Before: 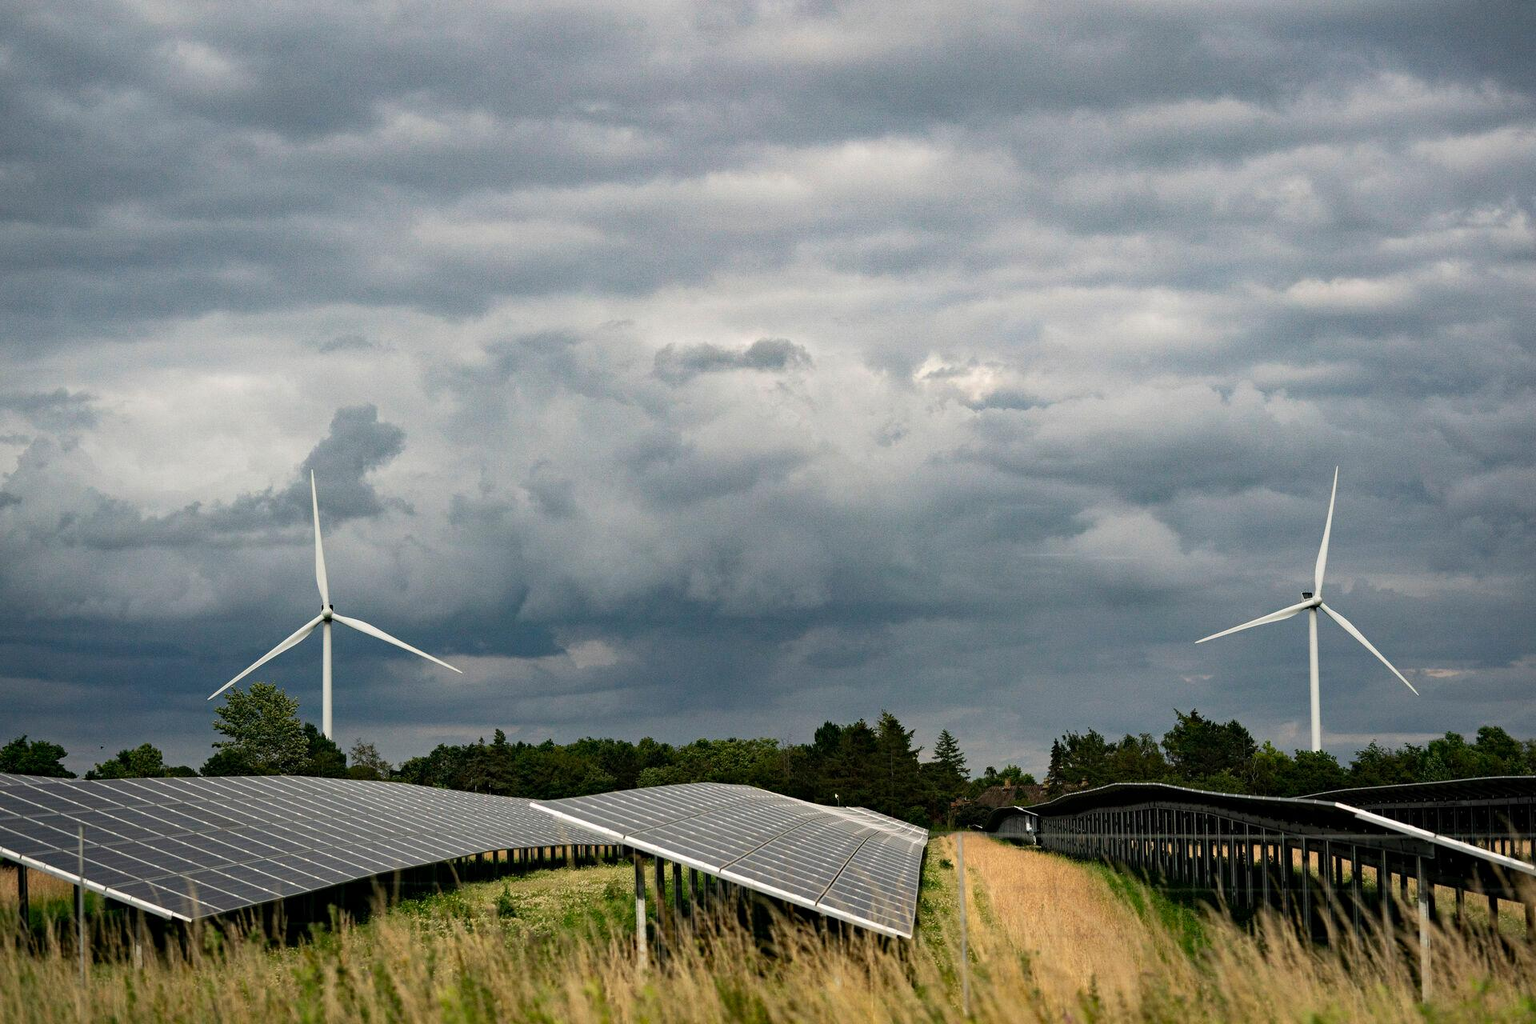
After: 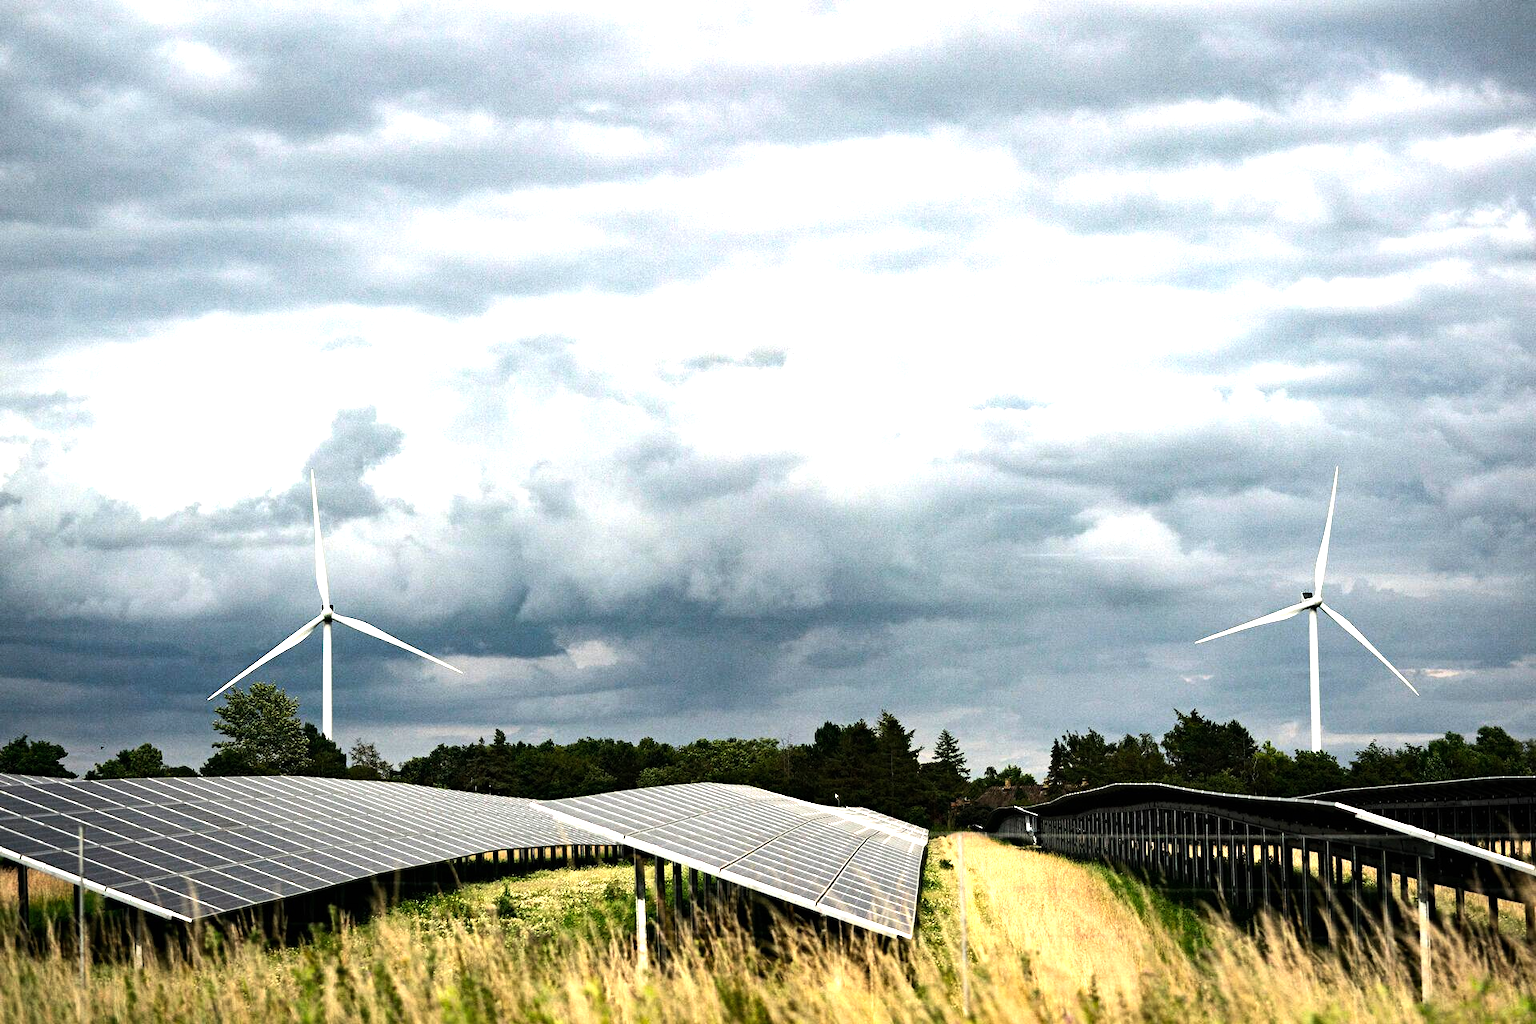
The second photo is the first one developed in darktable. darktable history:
exposure: black level correction 0, exposure 0.5 EV, compensate exposure bias true, compensate highlight preservation false
tone equalizer: -8 EV -1.08 EV, -7 EV -1.01 EV, -6 EV -0.867 EV, -5 EV -0.578 EV, -3 EV 0.578 EV, -2 EV 0.867 EV, -1 EV 1.01 EV, +0 EV 1.08 EV, edges refinement/feathering 500, mask exposure compensation -1.57 EV, preserve details no
